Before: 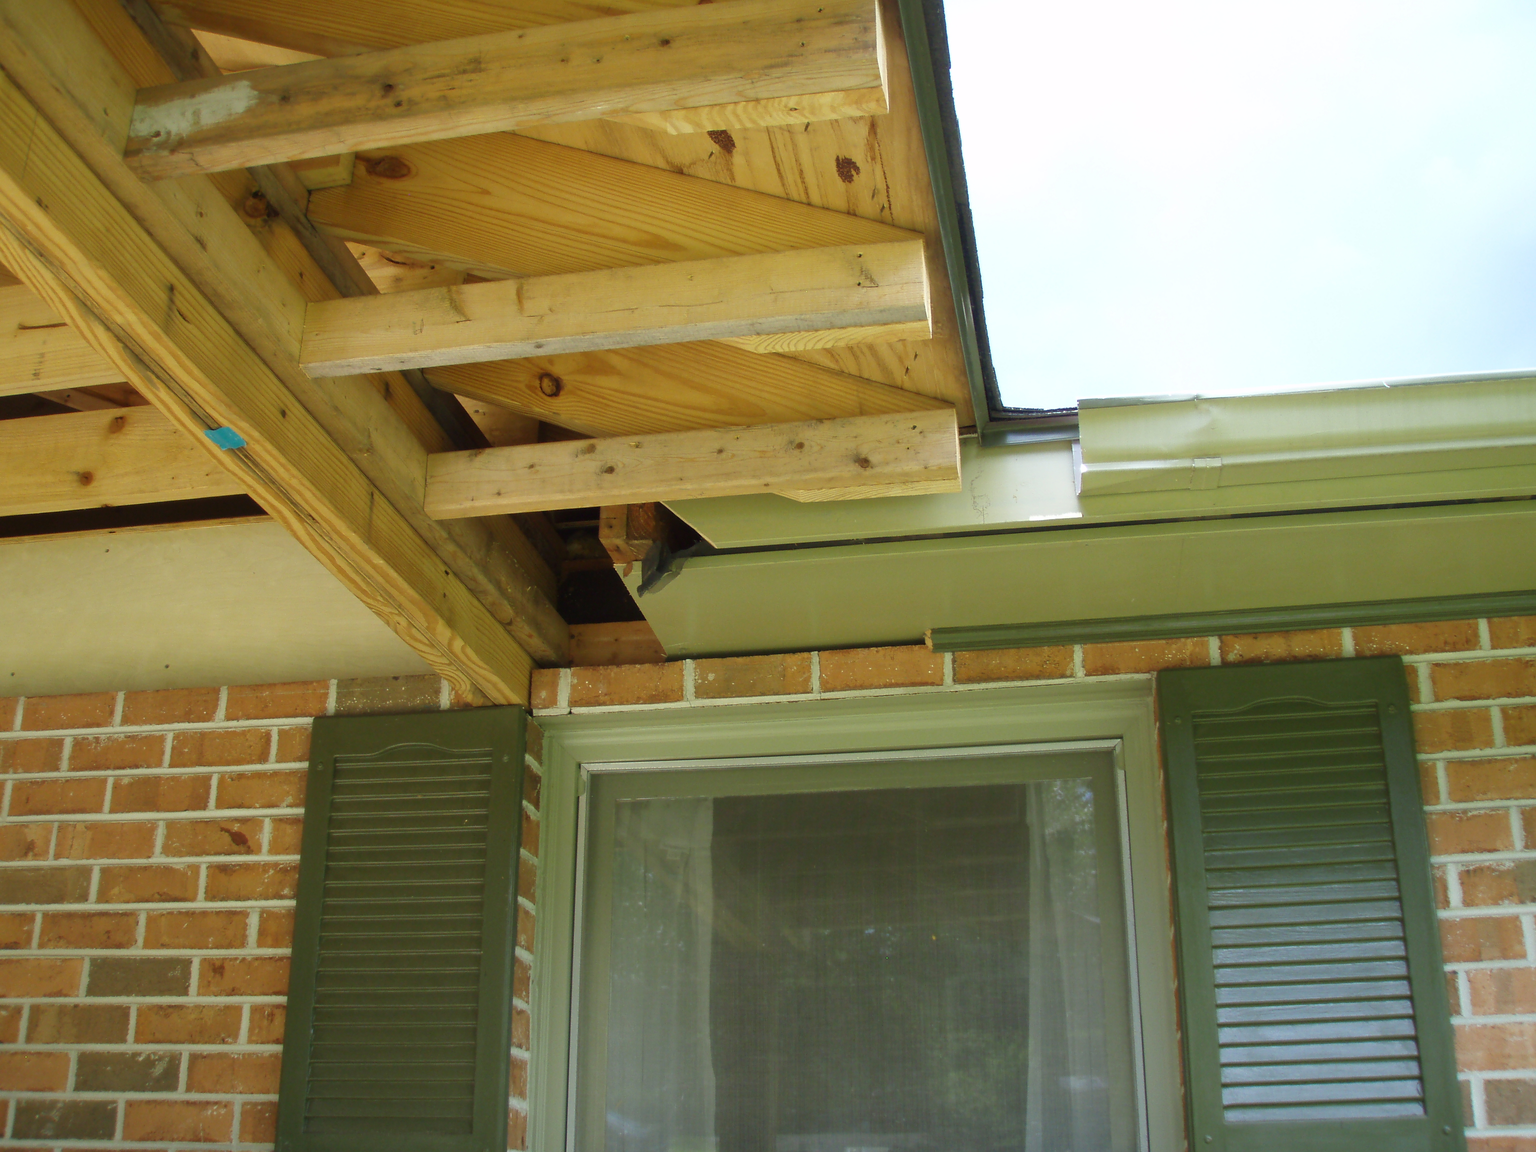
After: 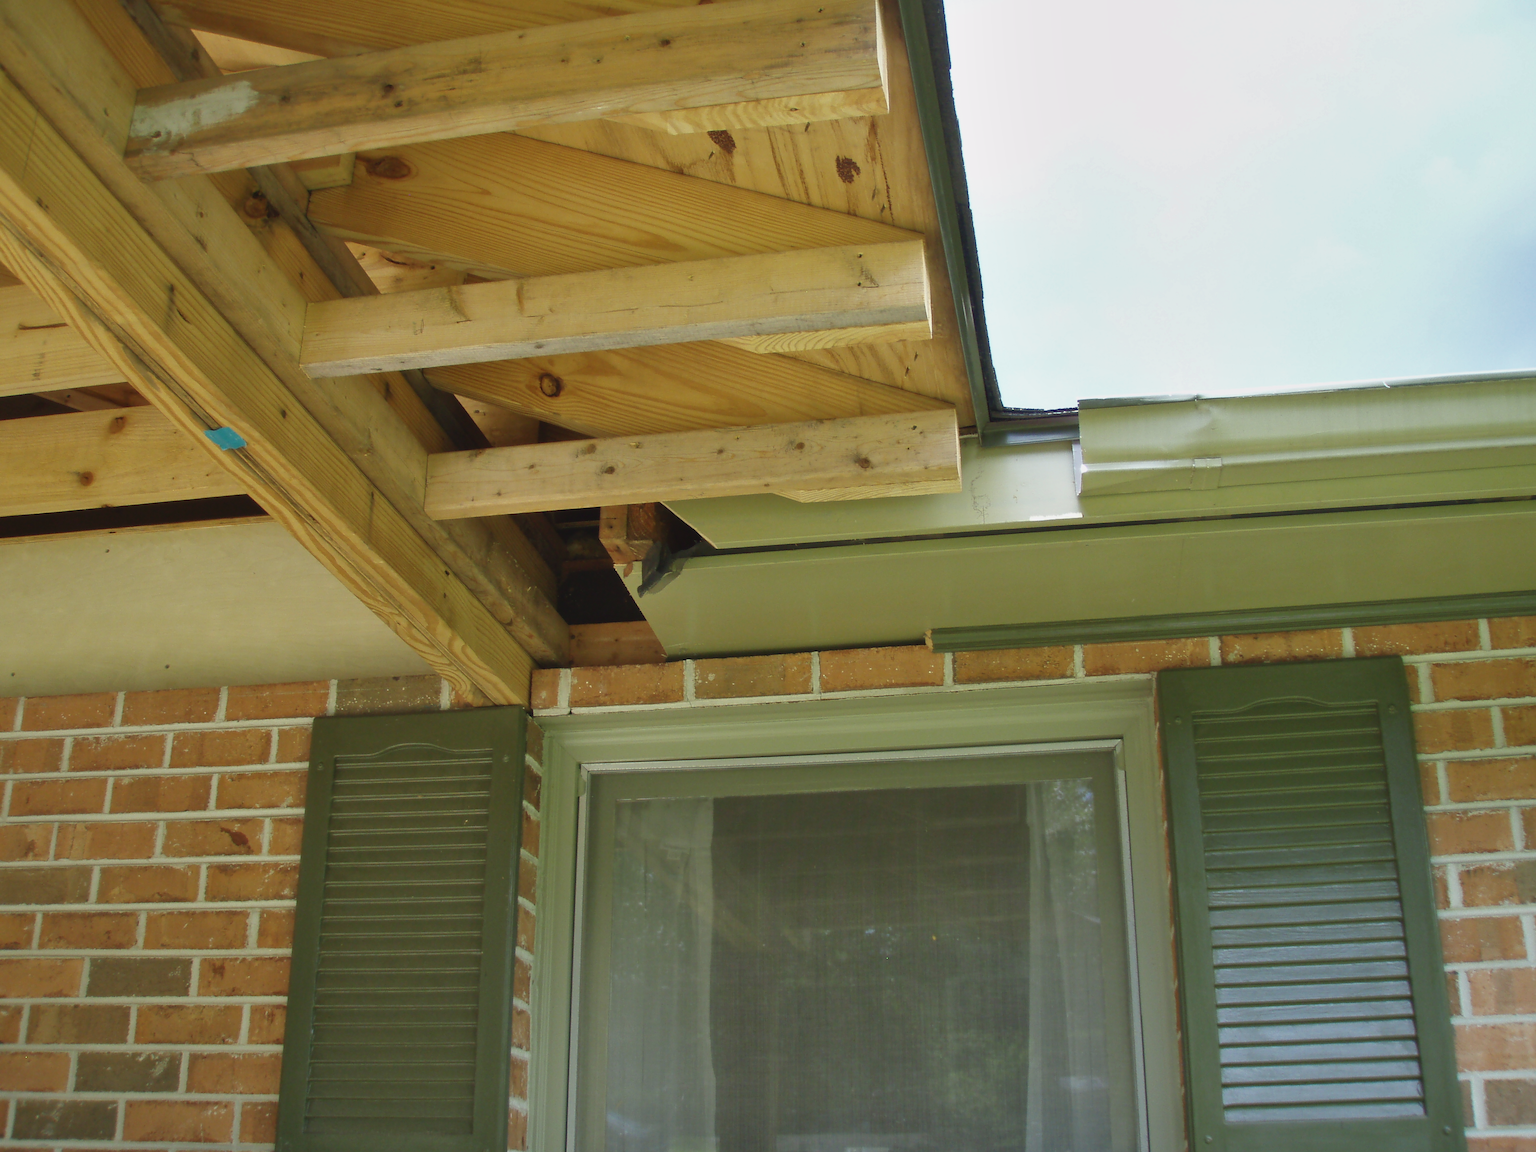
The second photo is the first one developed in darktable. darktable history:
shadows and highlights: low approximation 0.01, soften with gaussian
contrast brightness saturation: contrast -0.08, brightness -0.04, saturation -0.11
